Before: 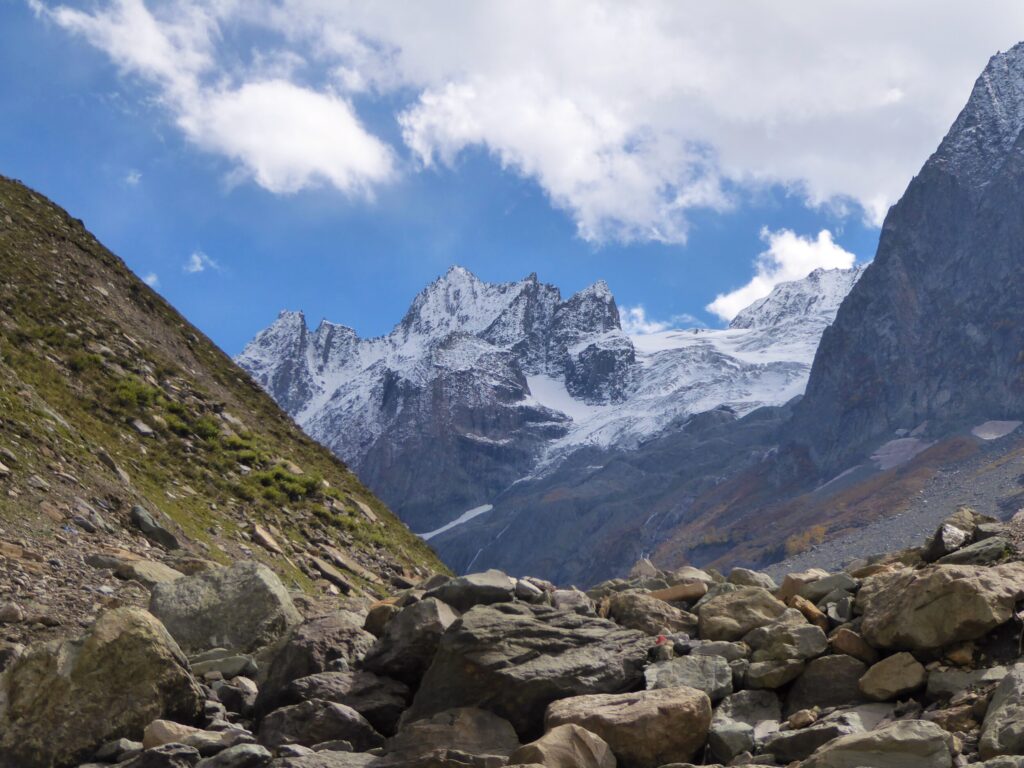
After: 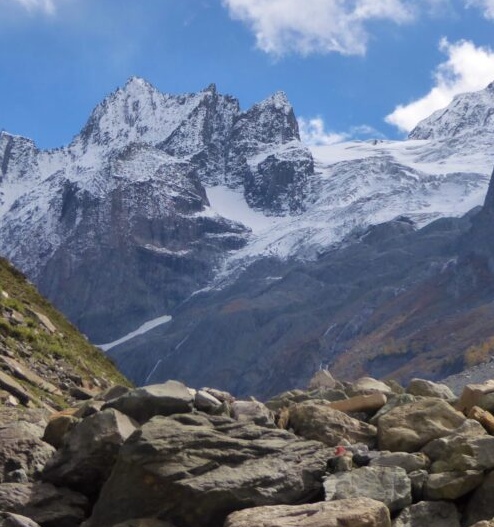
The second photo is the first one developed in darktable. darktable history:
crop: left 31.379%, top 24.658%, right 20.326%, bottom 6.628%
color balance rgb: linear chroma grading › global chroma -0.67%, saturation formula JzAzBz (2021)
